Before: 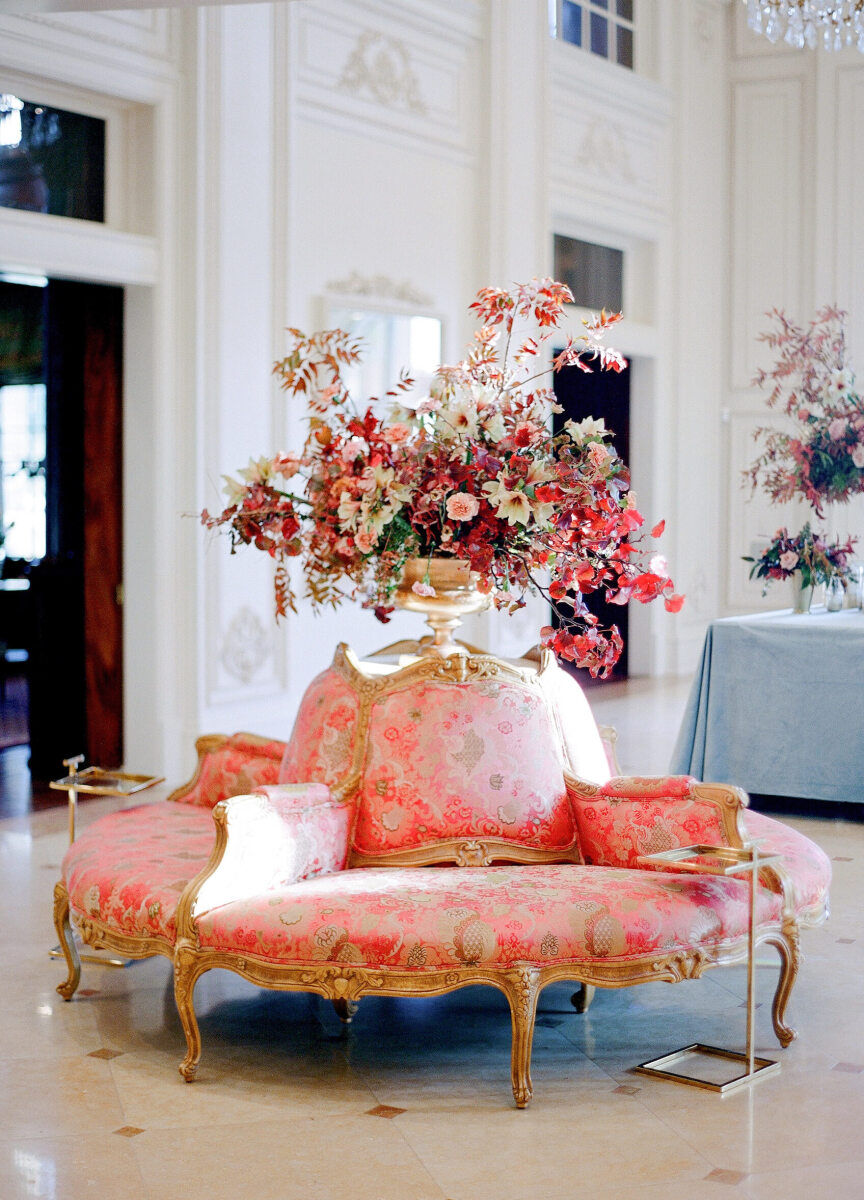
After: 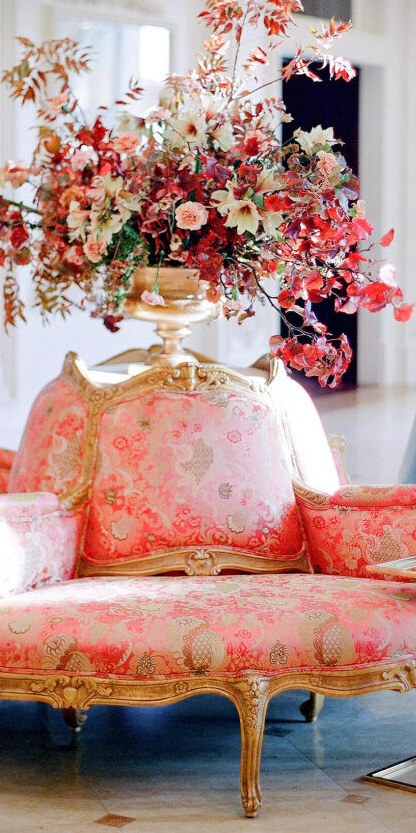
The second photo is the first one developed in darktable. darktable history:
crop: left 31.375%, top 24.27%, right 20.47%, bottom 6.302%
vignetting: fall-off start 91.53%, dithering 8-bit output
